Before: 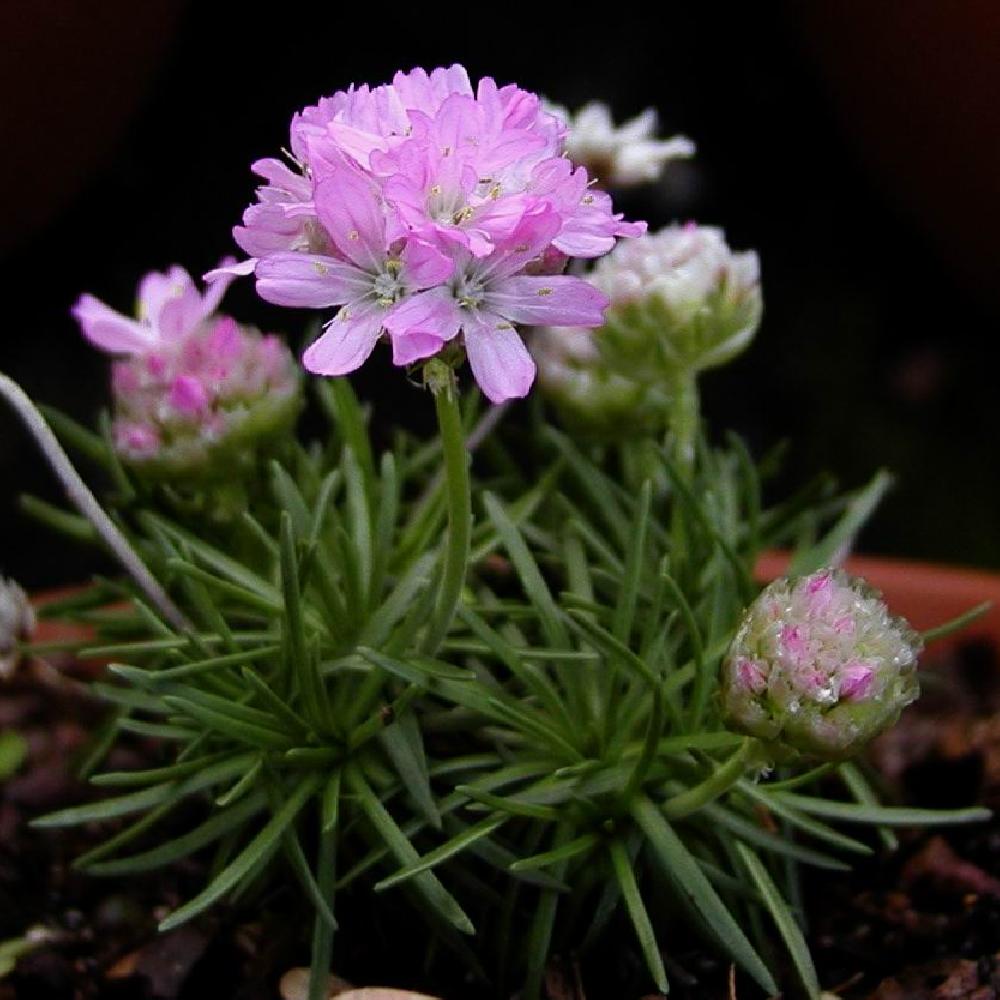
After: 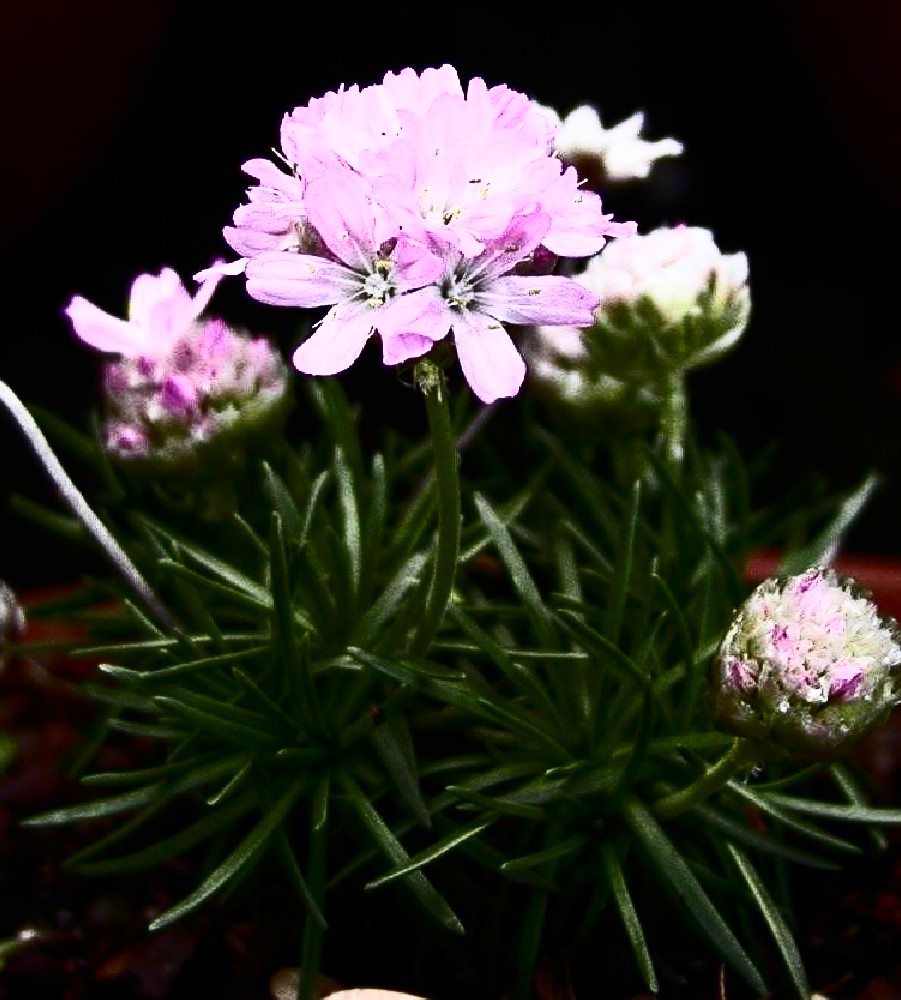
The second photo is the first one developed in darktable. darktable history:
crop and rotate: left 1.088%, right 8.807%
contrast brightness saturation: contrast 0.93, brightness 0.2
